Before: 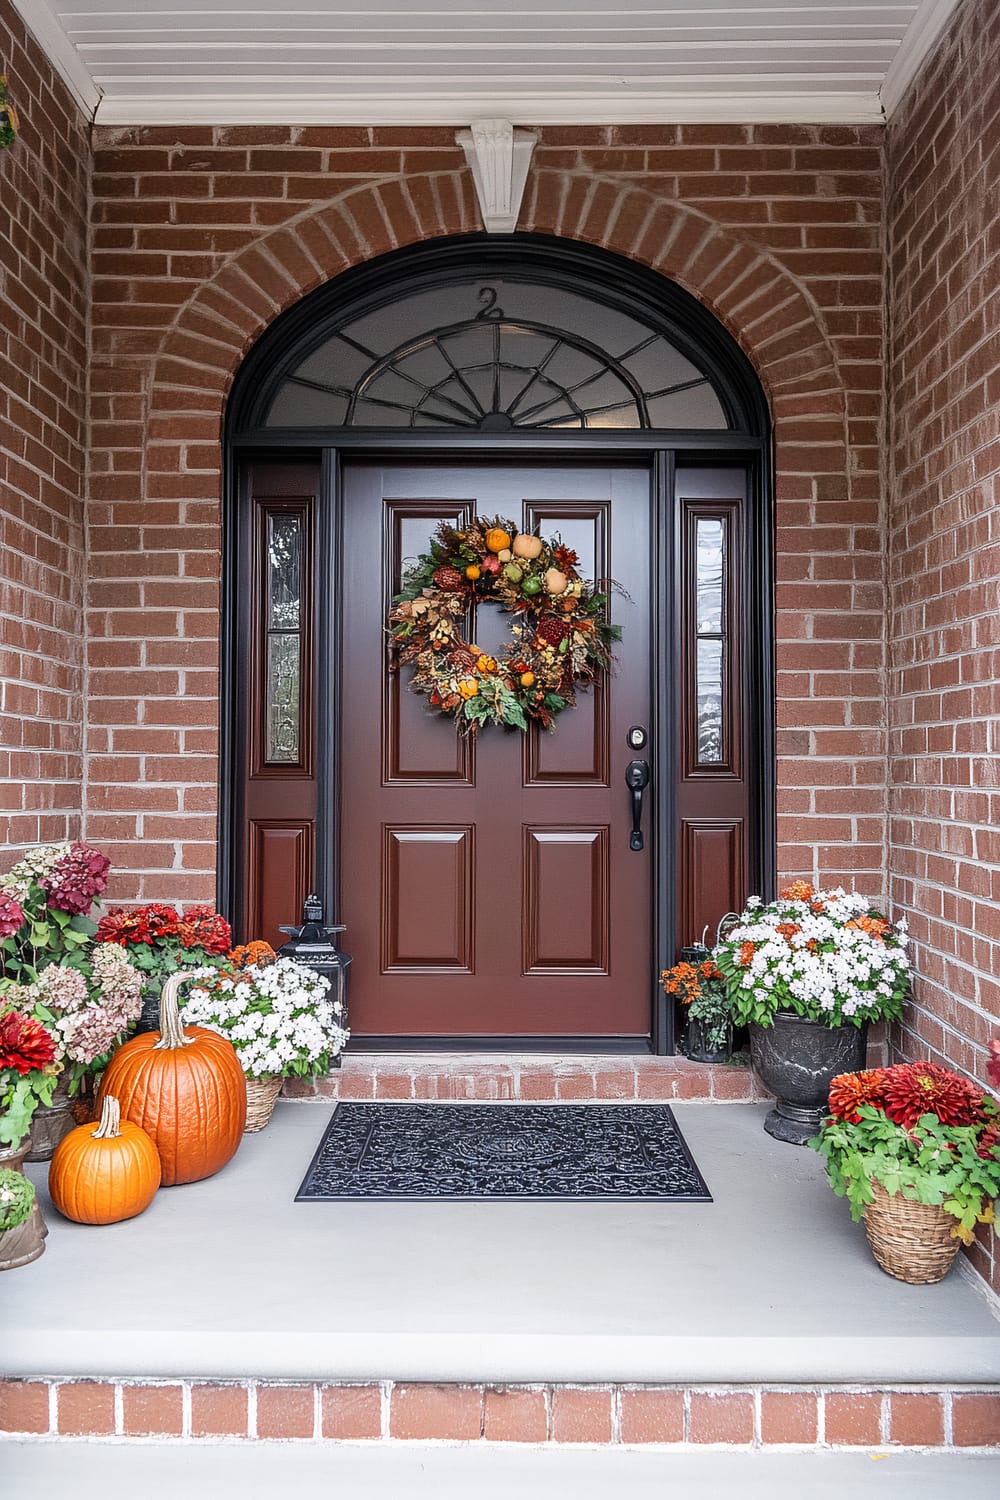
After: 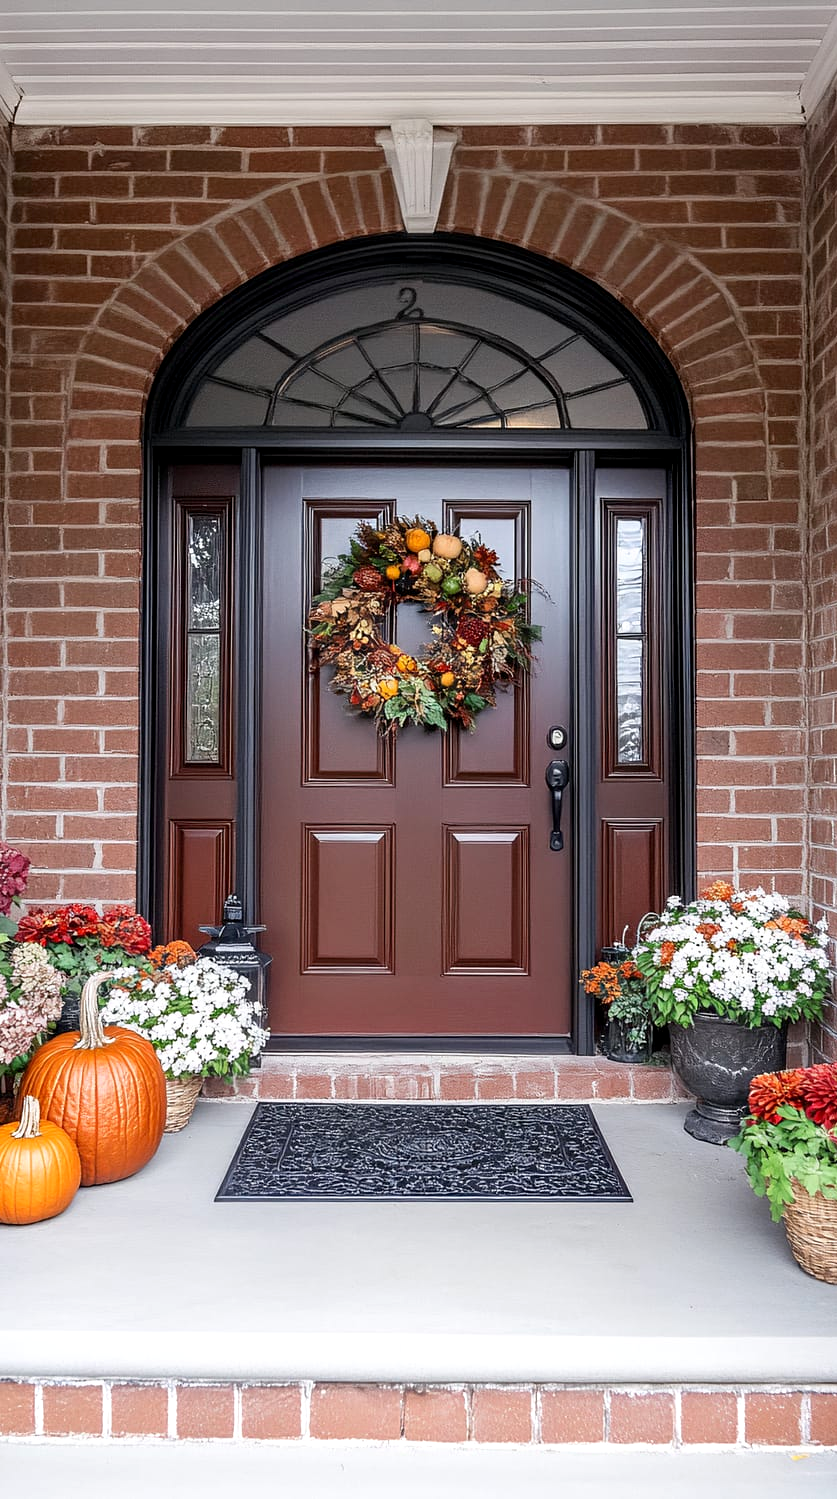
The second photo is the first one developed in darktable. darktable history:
crop: left 8.076%, right 7.432%
exposure: black level correction 0.003, exposure 0.146 EV, compensate highlight preservation false
